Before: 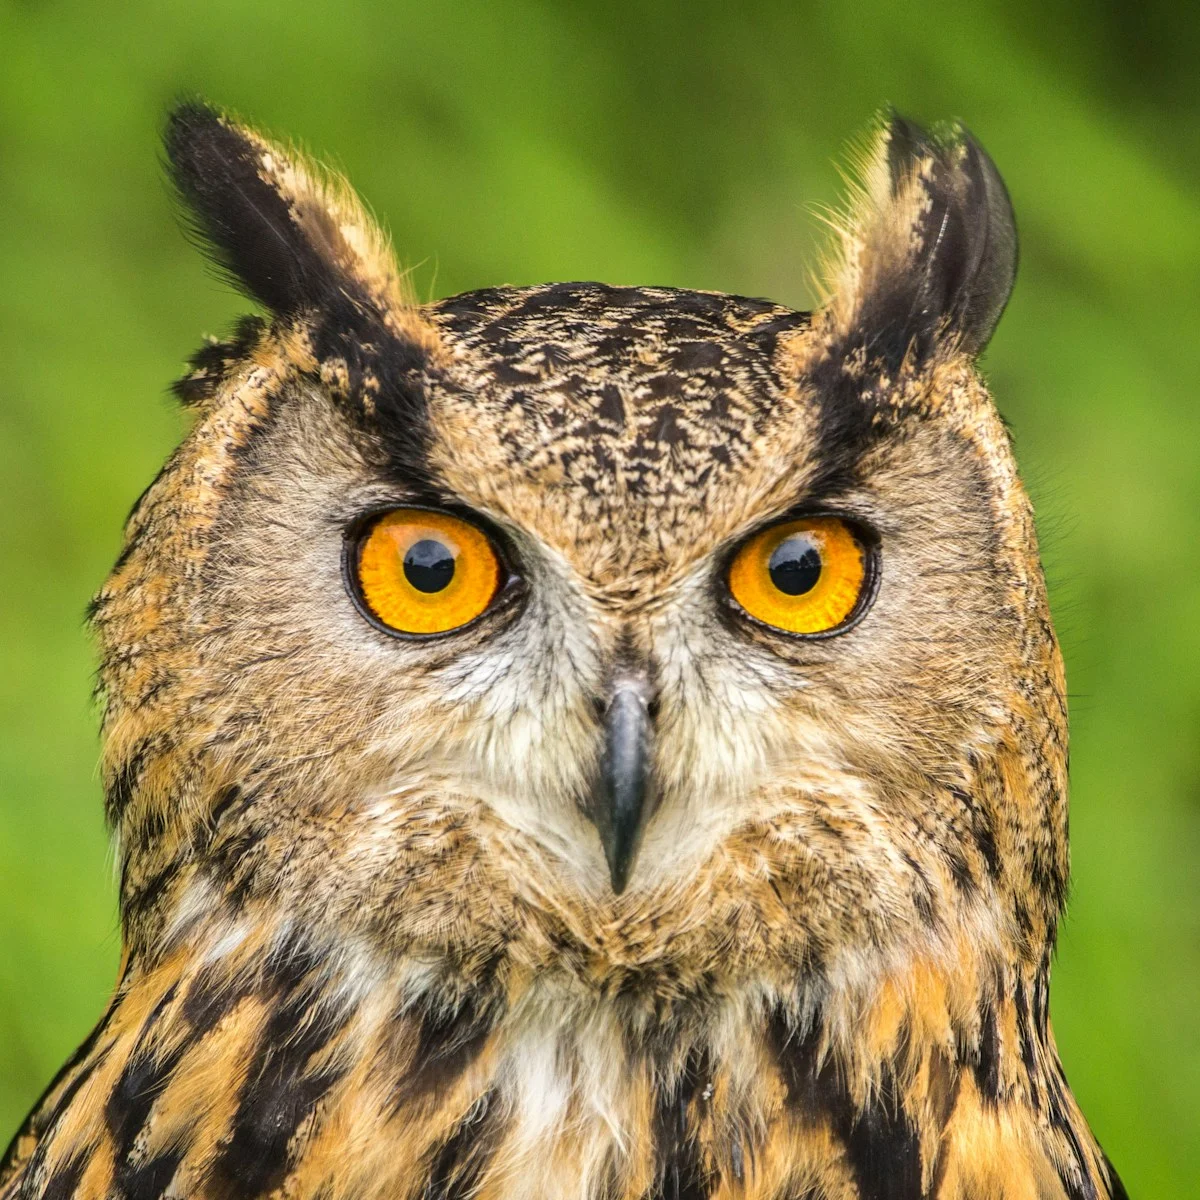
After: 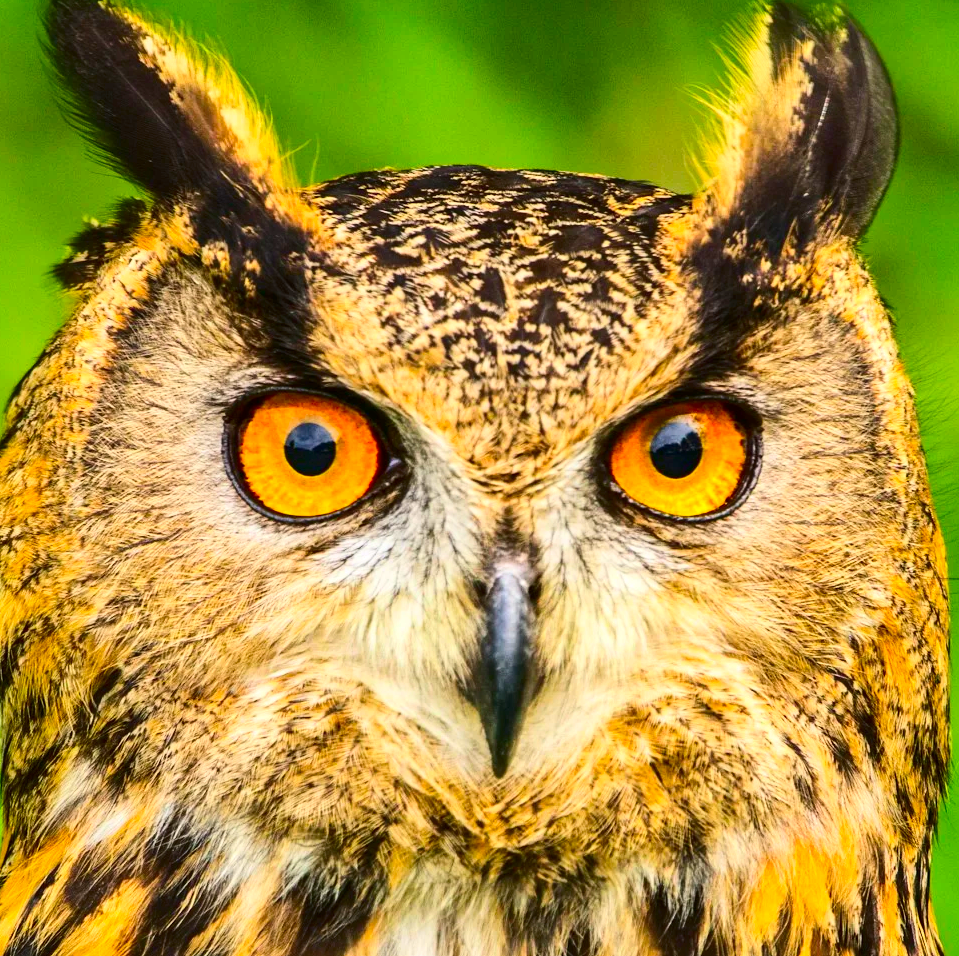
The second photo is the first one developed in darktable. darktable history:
contrast brightness saturation: contrast 0.266, brightness 0.022, saturation 0.882
crop and rotate: left 9.973%, top 9.823%, right 10.1%, bottom 10.478%
